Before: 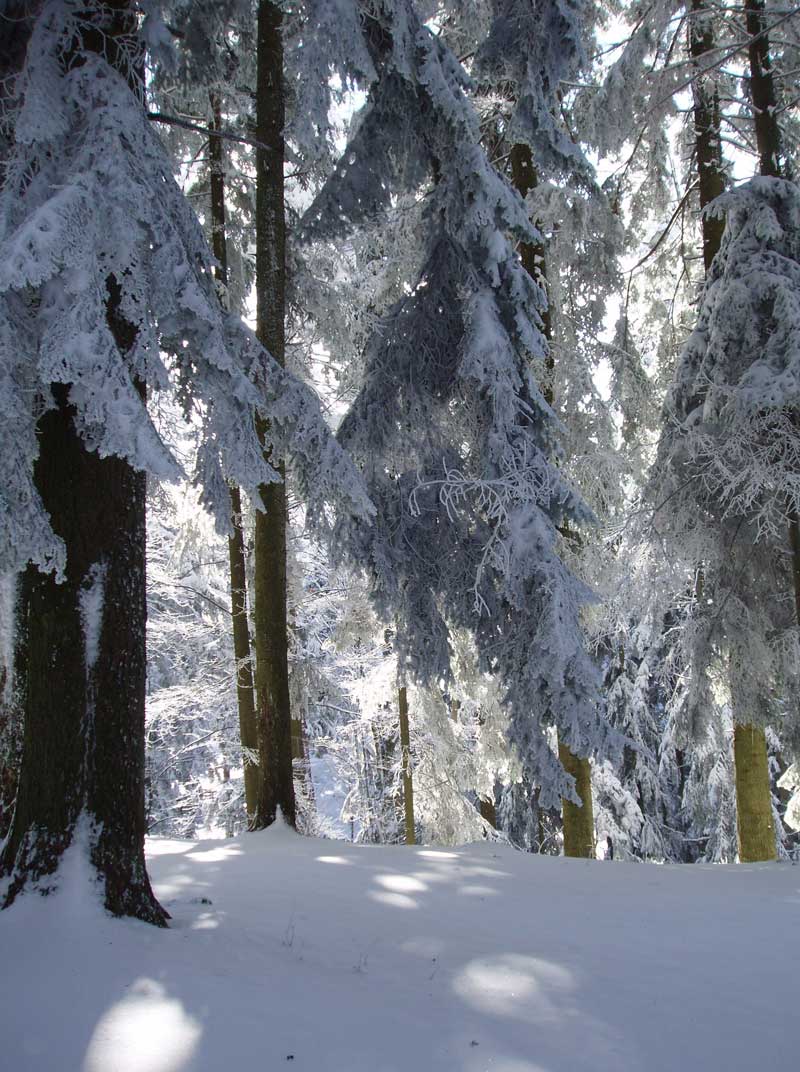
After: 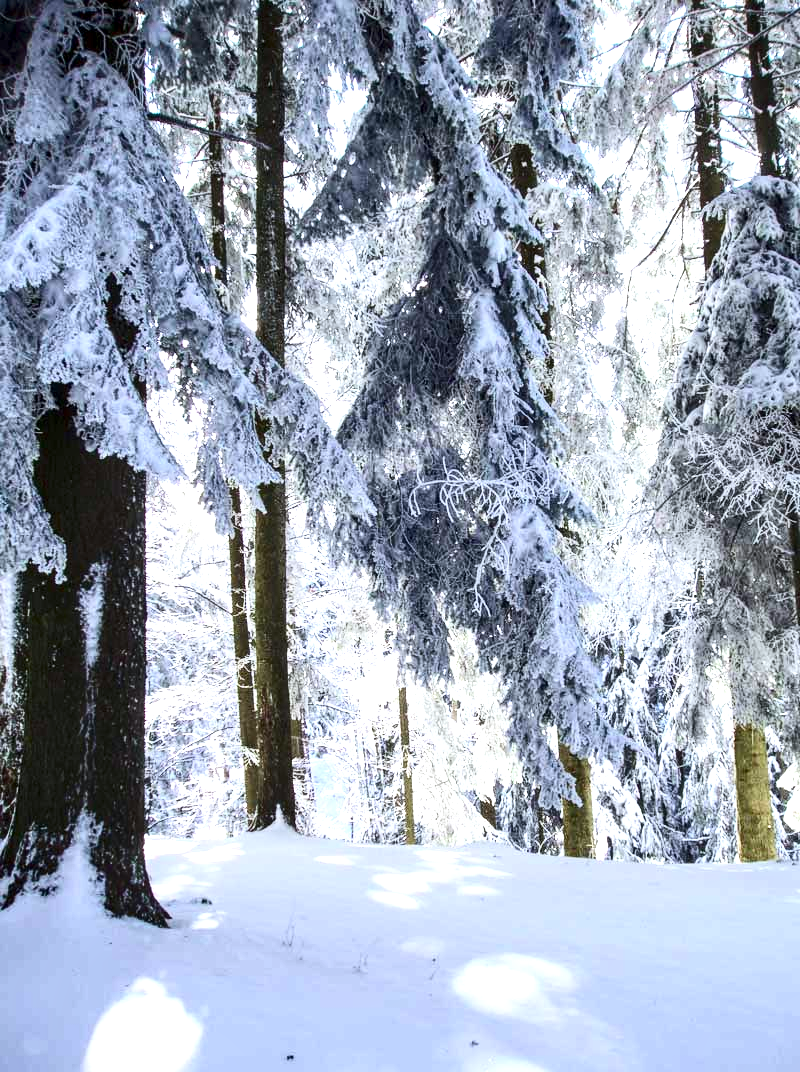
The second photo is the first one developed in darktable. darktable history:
local contrast: detail 142%
exposure: black level correction 0, exposure 1.2 EV, compensate exposure bias true, compensate highlight preservation false
white balance: red 0.976, blue 1.04
contrast brightness saturation: contrast 0.28
tone equalizer: on, module defaults
